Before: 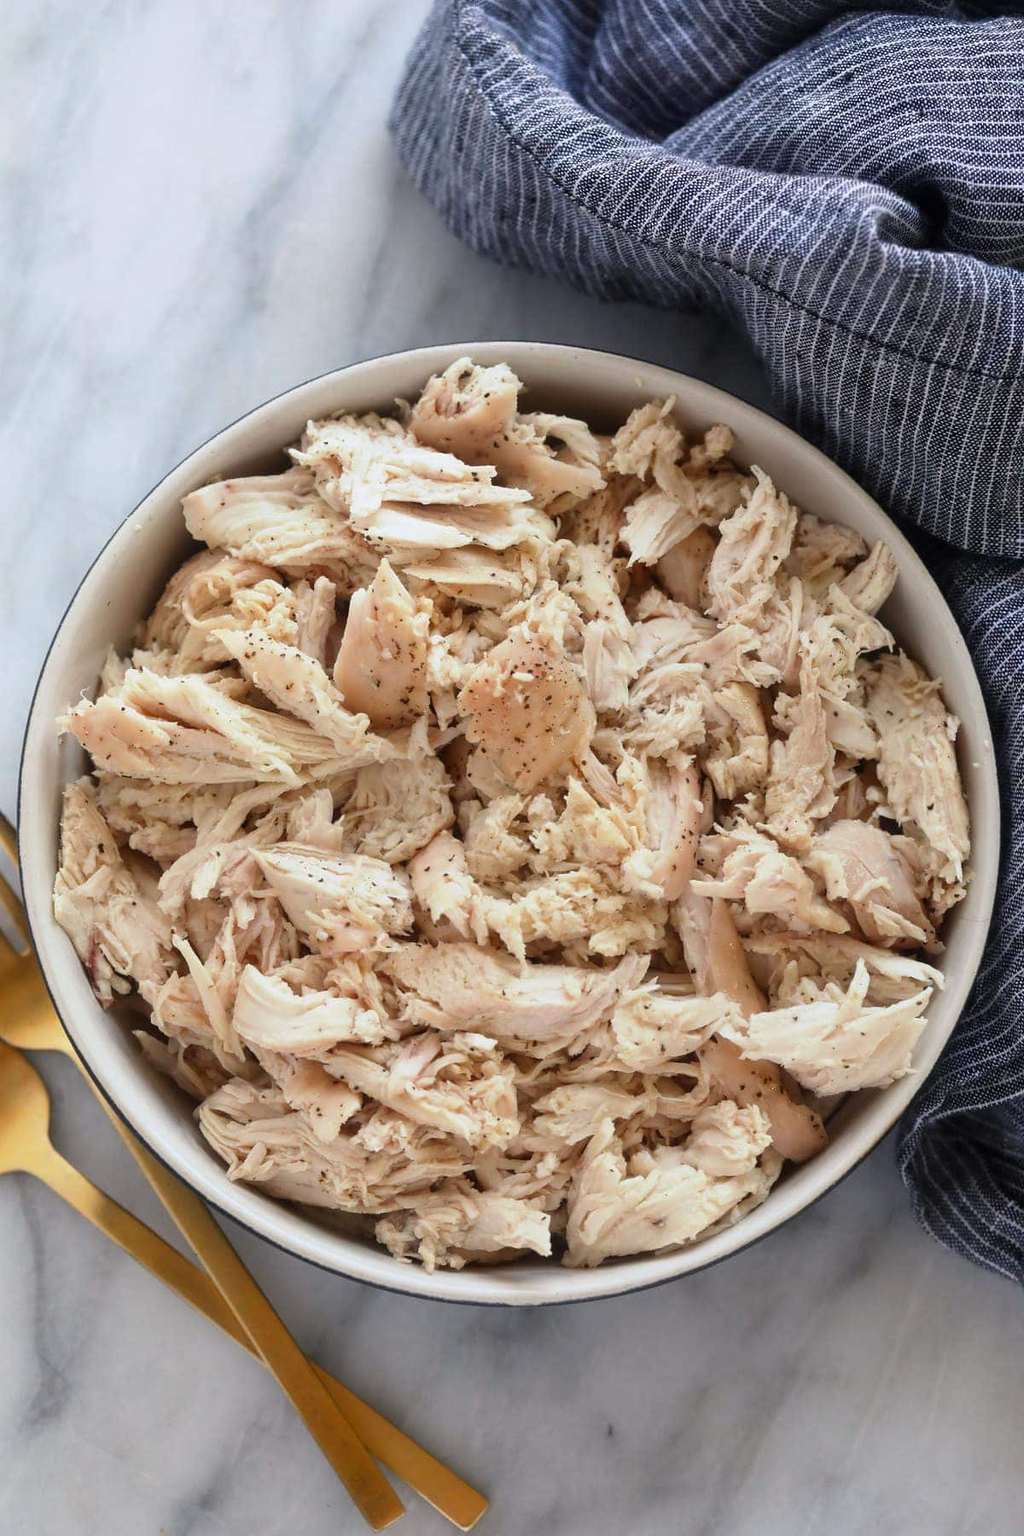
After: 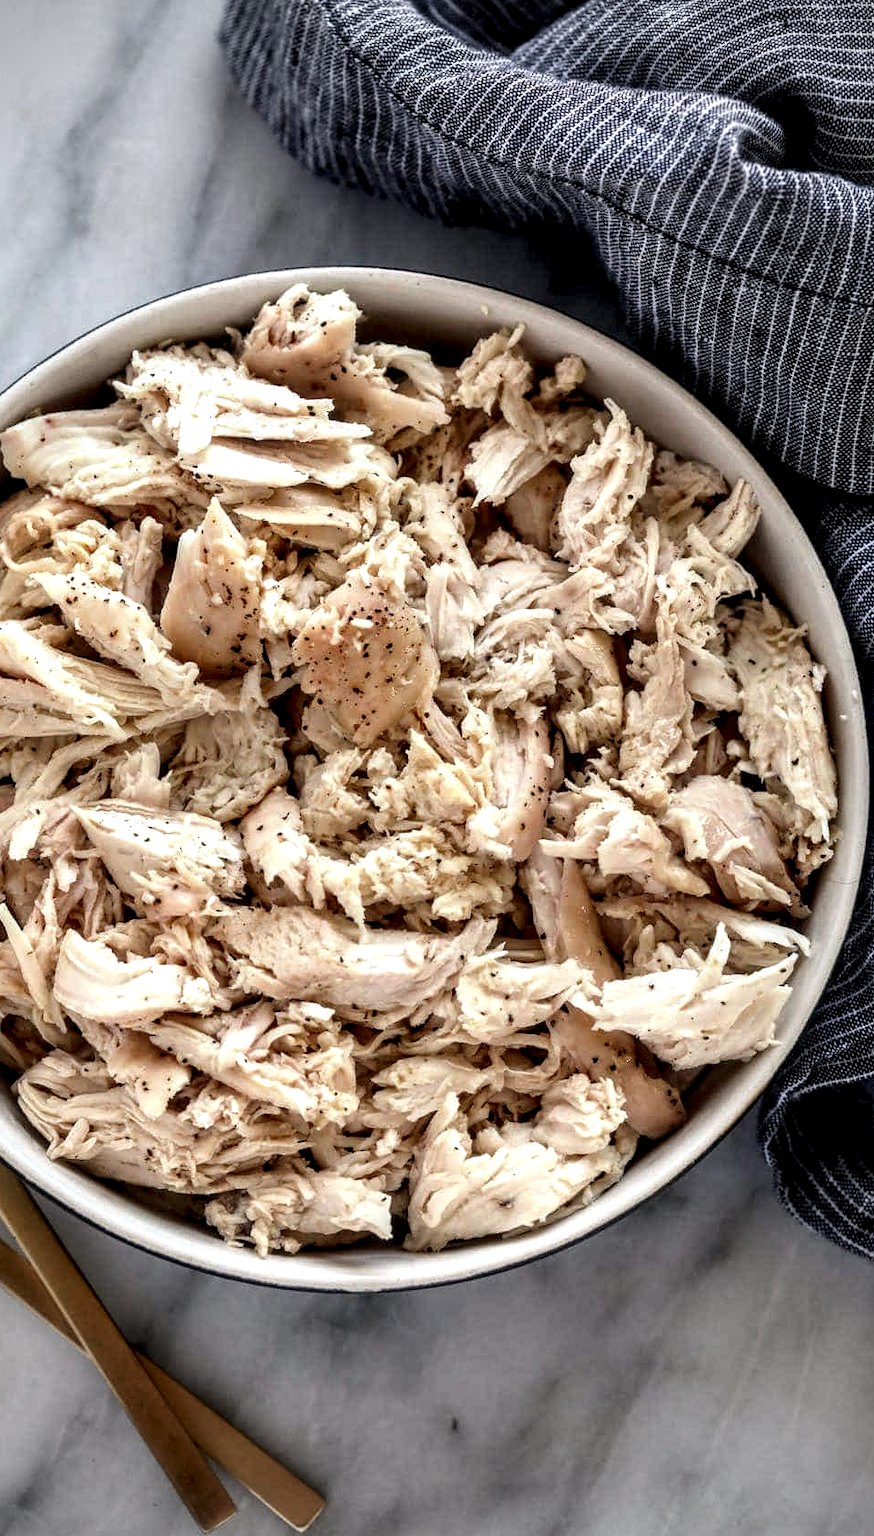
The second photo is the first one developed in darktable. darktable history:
local contrast: detail 202%
vignetting: fall-off start 67.13%, width/height ratio 1.014
crop and rotate: left 17.89%, top 5.923%, right 1.721%
